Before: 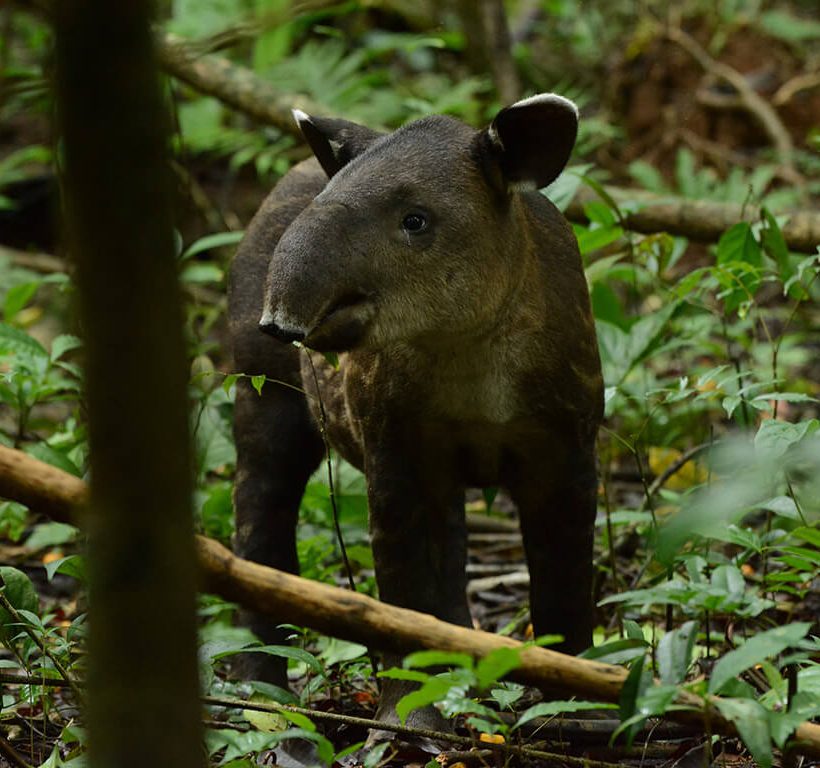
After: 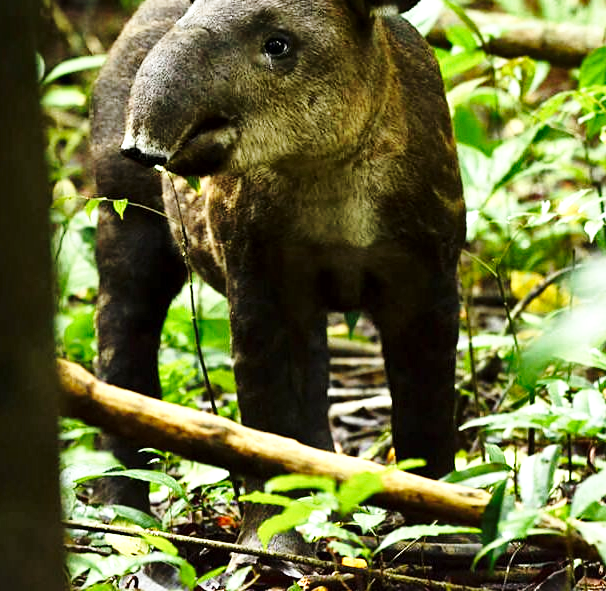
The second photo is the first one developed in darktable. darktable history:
local contrast: mode bilateral grid, contrast 21, coarseness 51, detail 149%, midtone range 0.2
crop: left 16.879%, top 23%, right 9.109%
tone equalizer: -8 EV -0.393 EV, -7 EV -0.415 EV, -6 EV -0.304 EV, -5 EV -0.204 EV, -3 EV 0.221 EV, -2 EV 0.316 EV, -1 EV 0.406 EV, +0 EV 0.408 EV, edges refinement/feathering 500, mask exposure compensation -1.57 EV, preserve details no
base curve: curves: ch0 [(0, 0) (0.028, 0.03) (0.121, 0.232) (0.46, 0.748) (0.859, 0.968) (1, 1)], preserve colors none
shadows and highlights: shadows 37.08, highlights -27.59, soften with gaussian
exposure: black level correction 0, exposure 1 EV, compensate highlight preservation false
